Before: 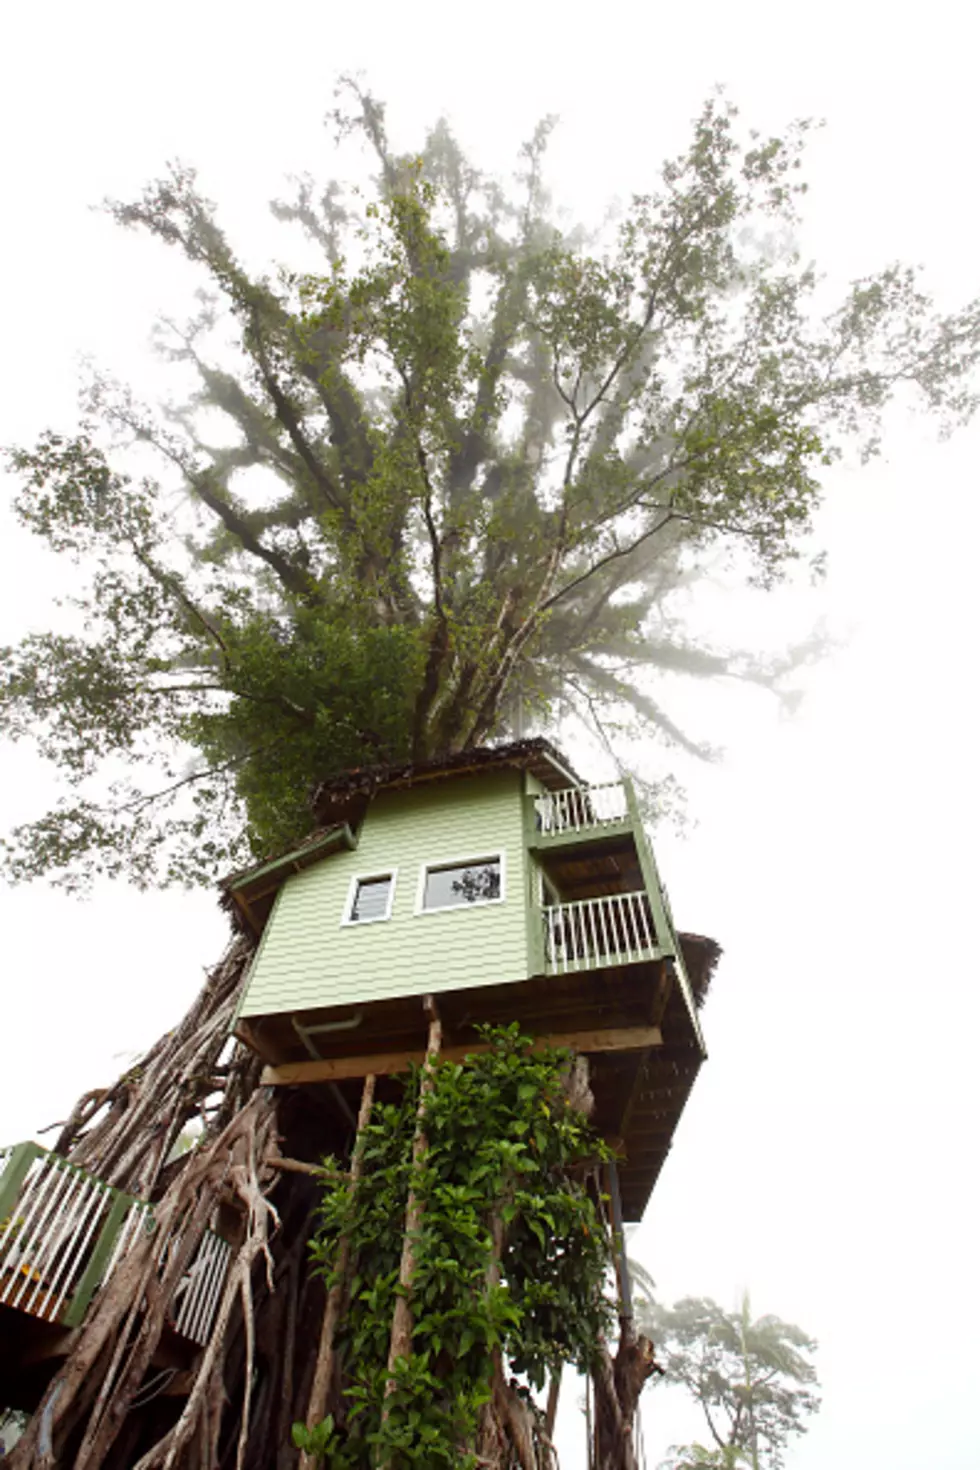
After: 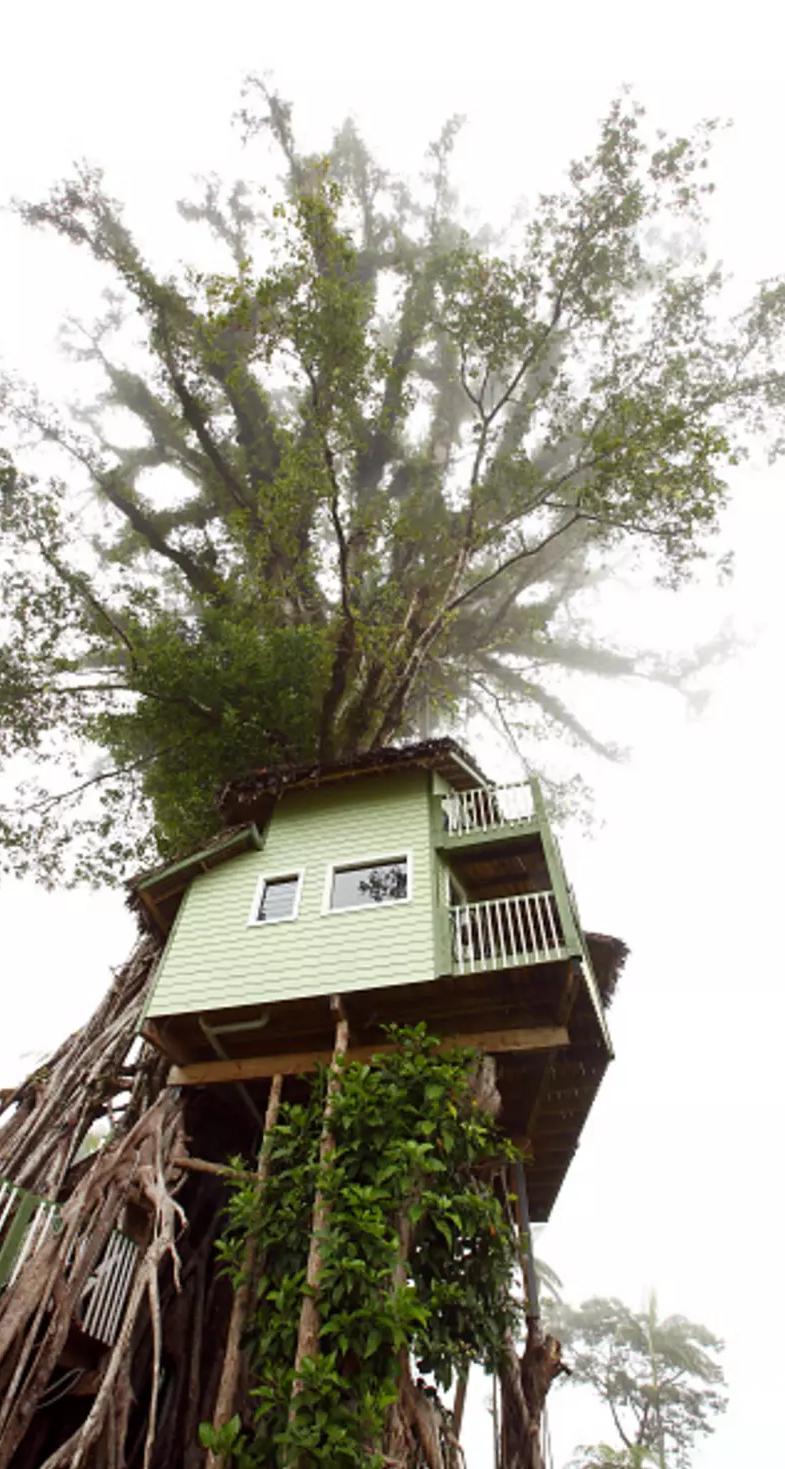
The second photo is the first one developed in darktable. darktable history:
crop and rotate: left 9.558%, right 10.281%
